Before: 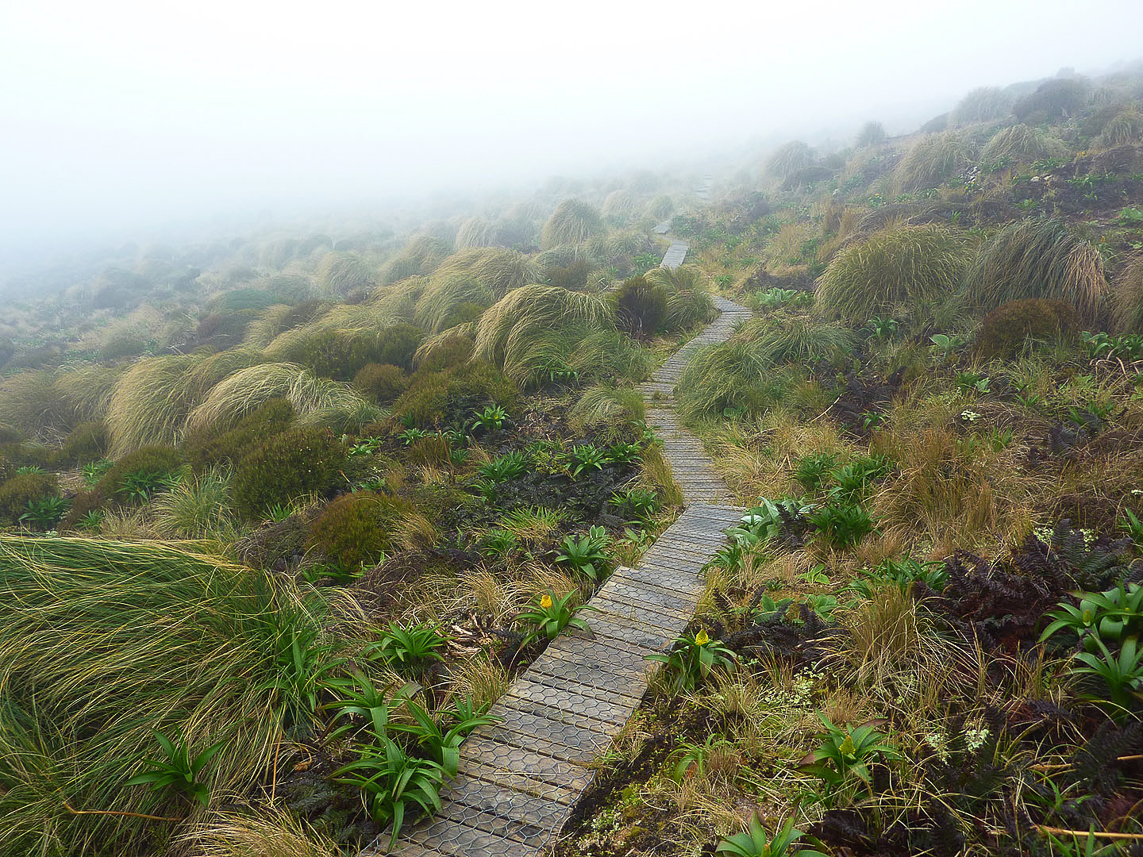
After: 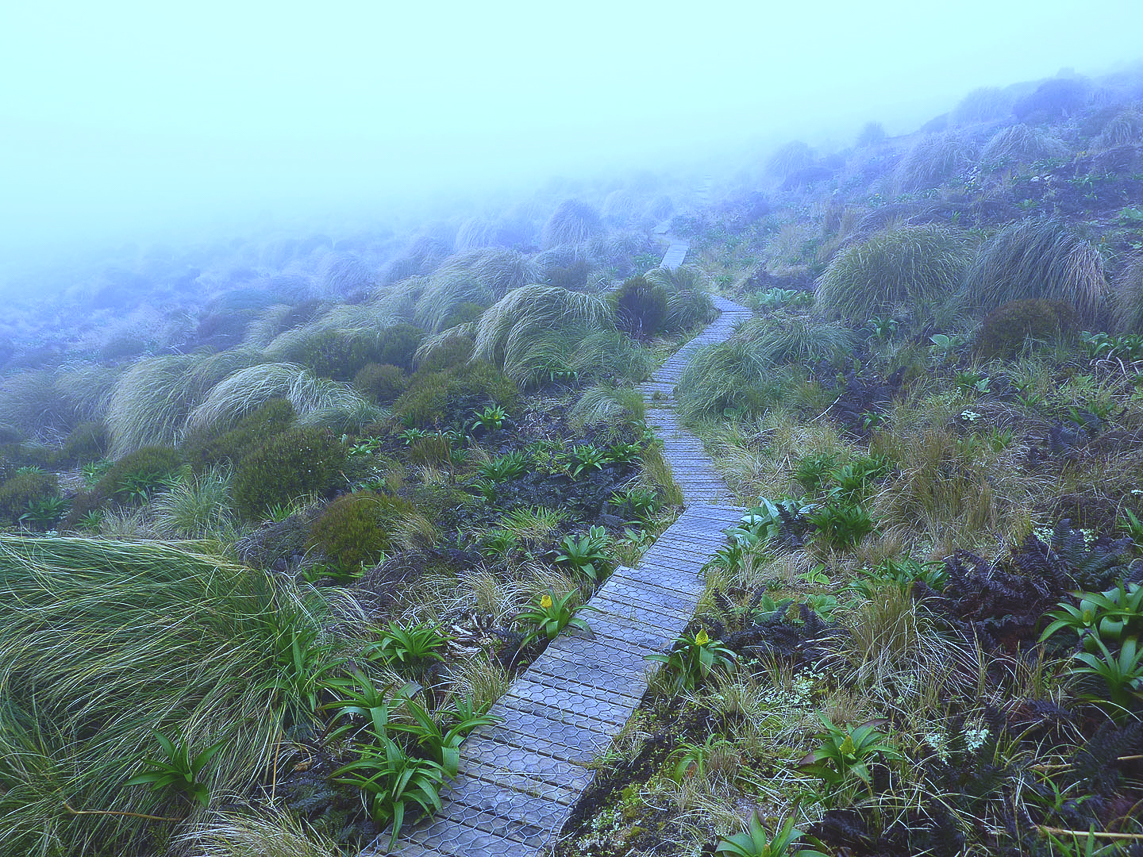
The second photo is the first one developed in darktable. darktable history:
color balance: lift [1.007, 1, 1, 1], gamma [1.097, 1, 1, 1]
white balance: red 0.766, blue 1.537
